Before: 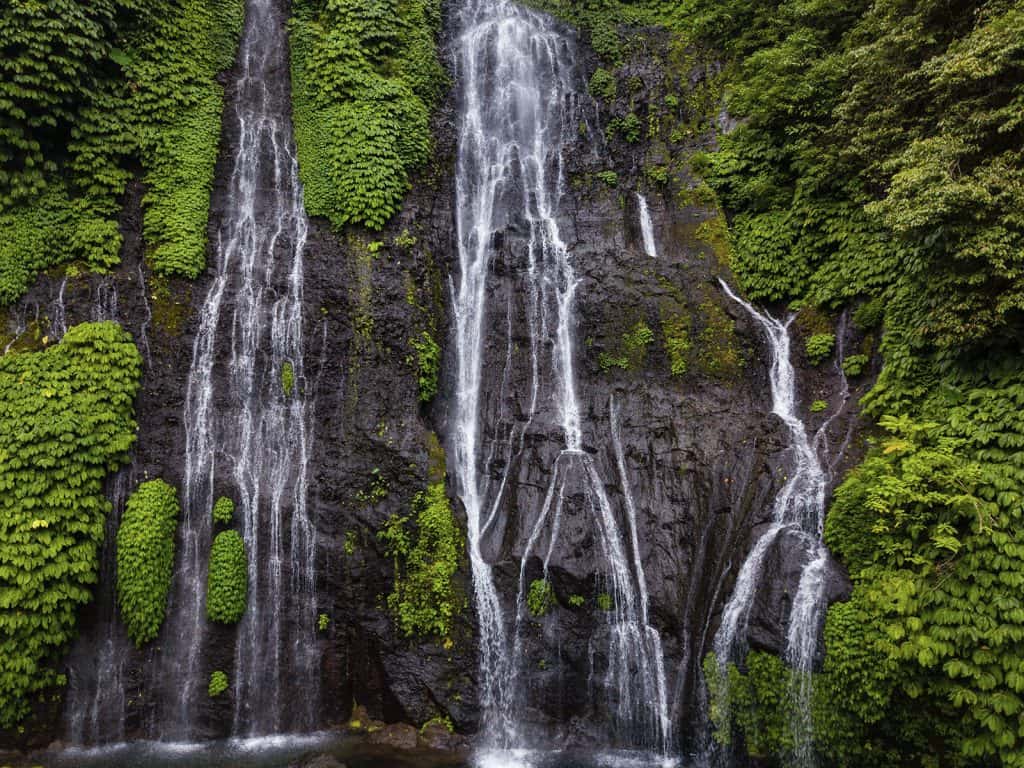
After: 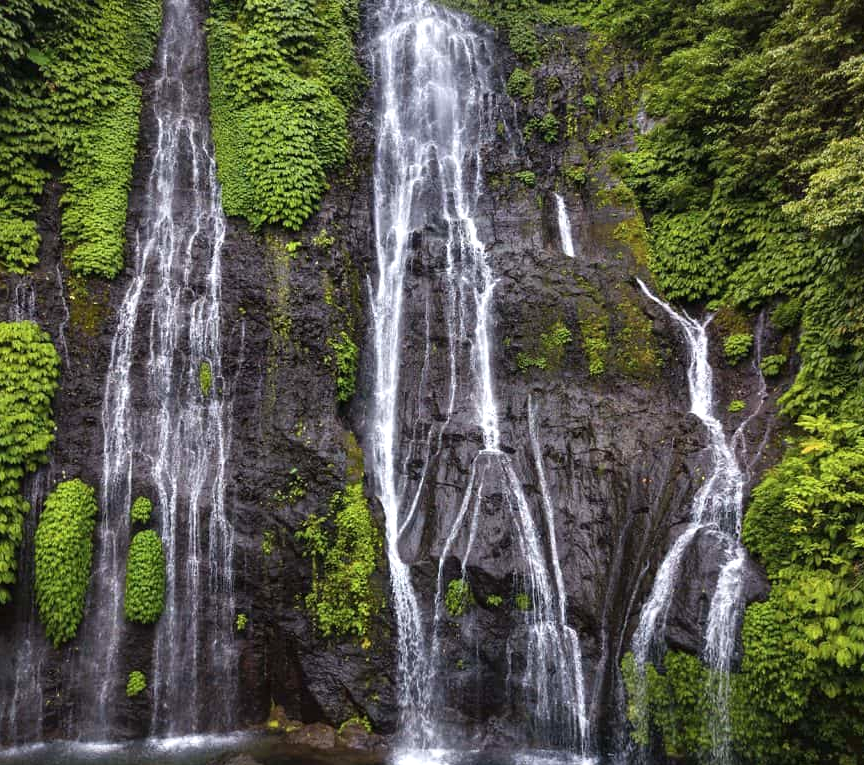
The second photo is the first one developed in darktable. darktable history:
white balance: red 1, blue 1
exposure: black level correction 0, exposure 0.5 EV, compensate exposure bias true, compensate highlight preservation false
crop: left 8.026%, right 7.374%
